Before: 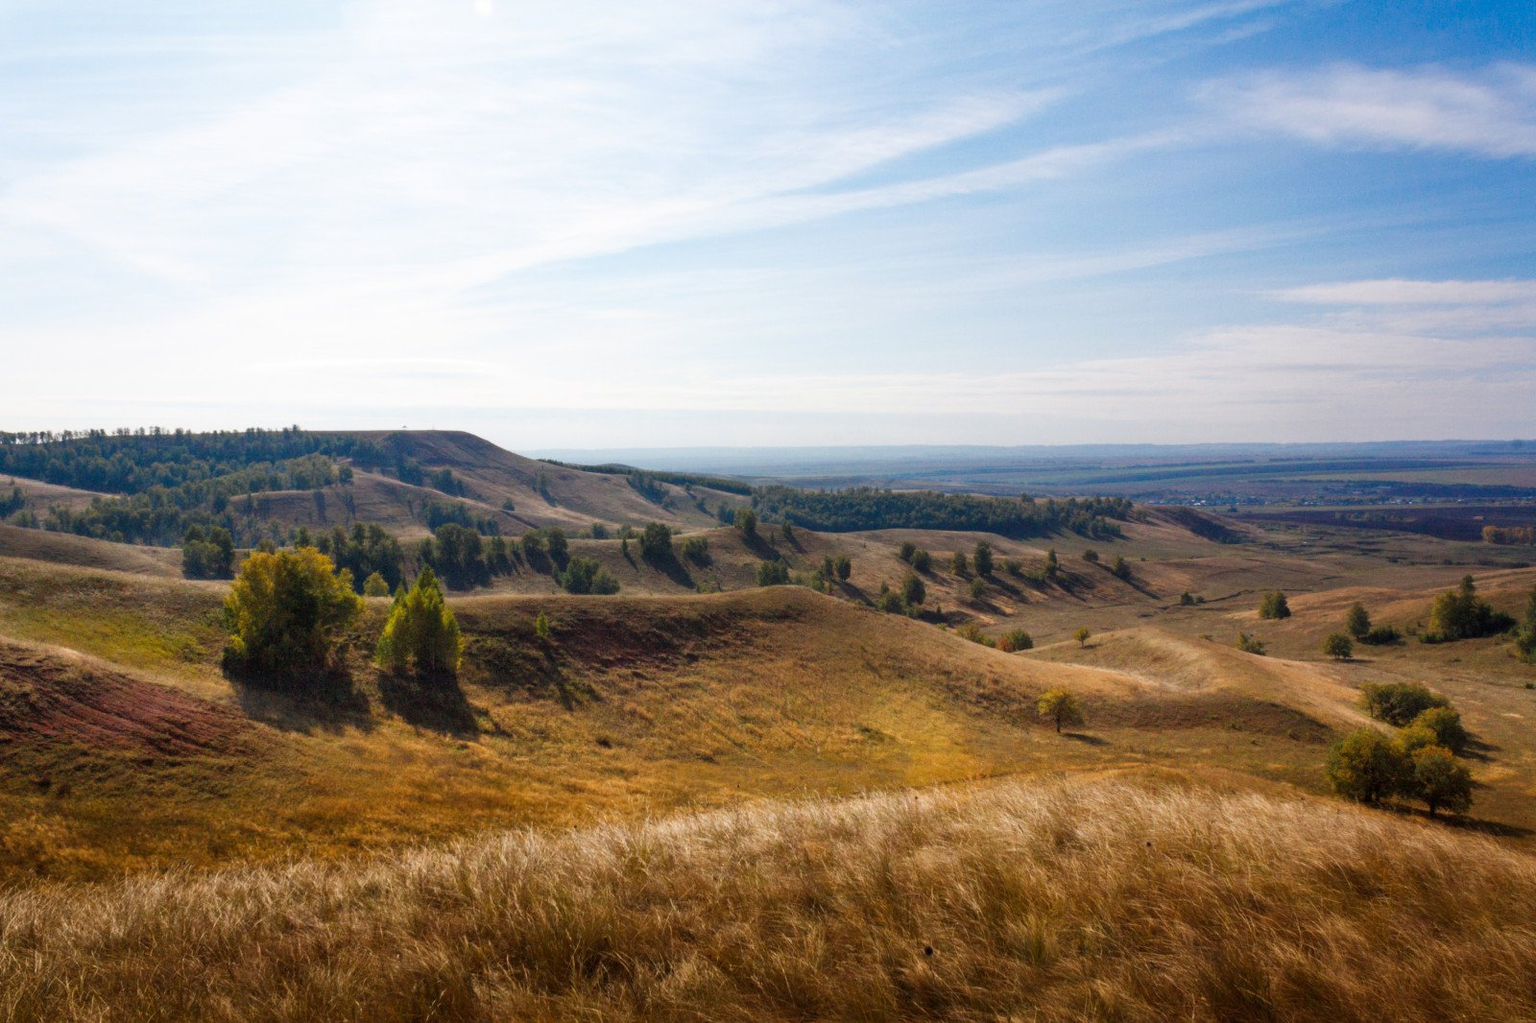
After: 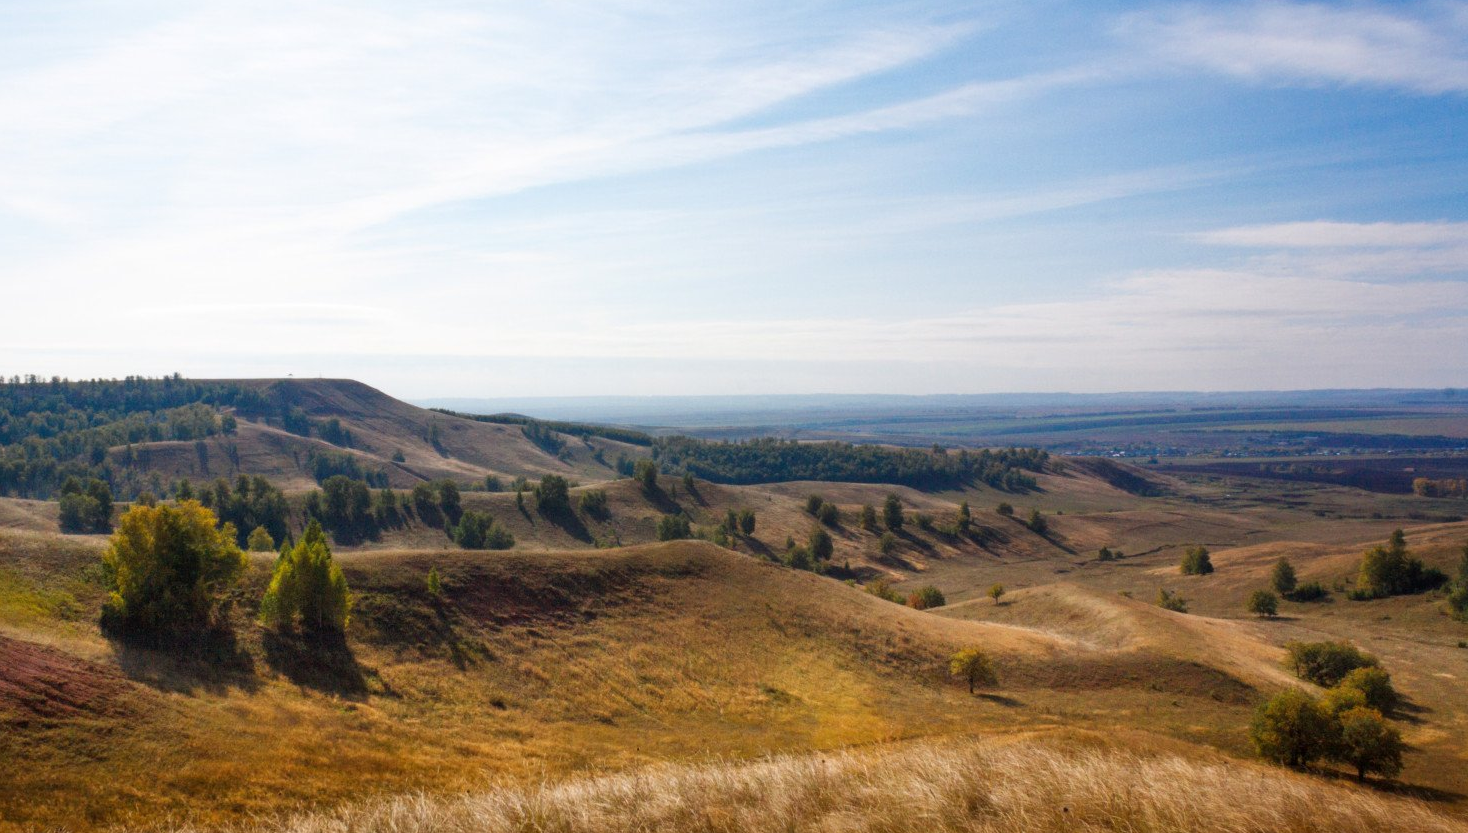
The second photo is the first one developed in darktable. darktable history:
crop: left 8.213%, top 6.617%, bottom 15.197%
